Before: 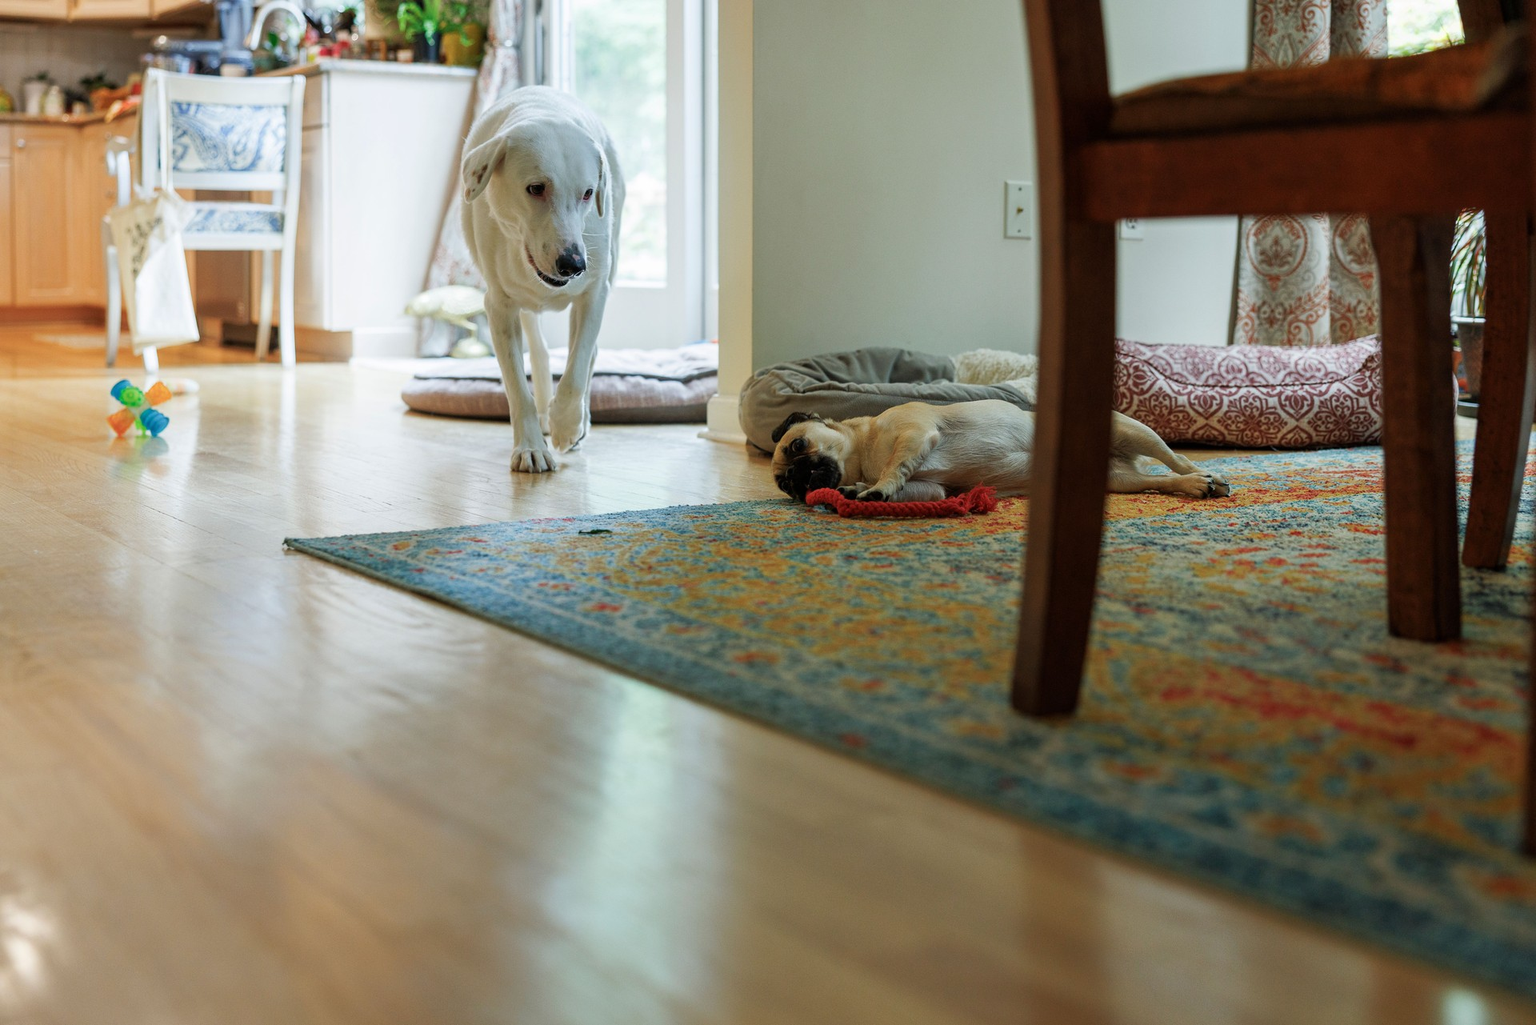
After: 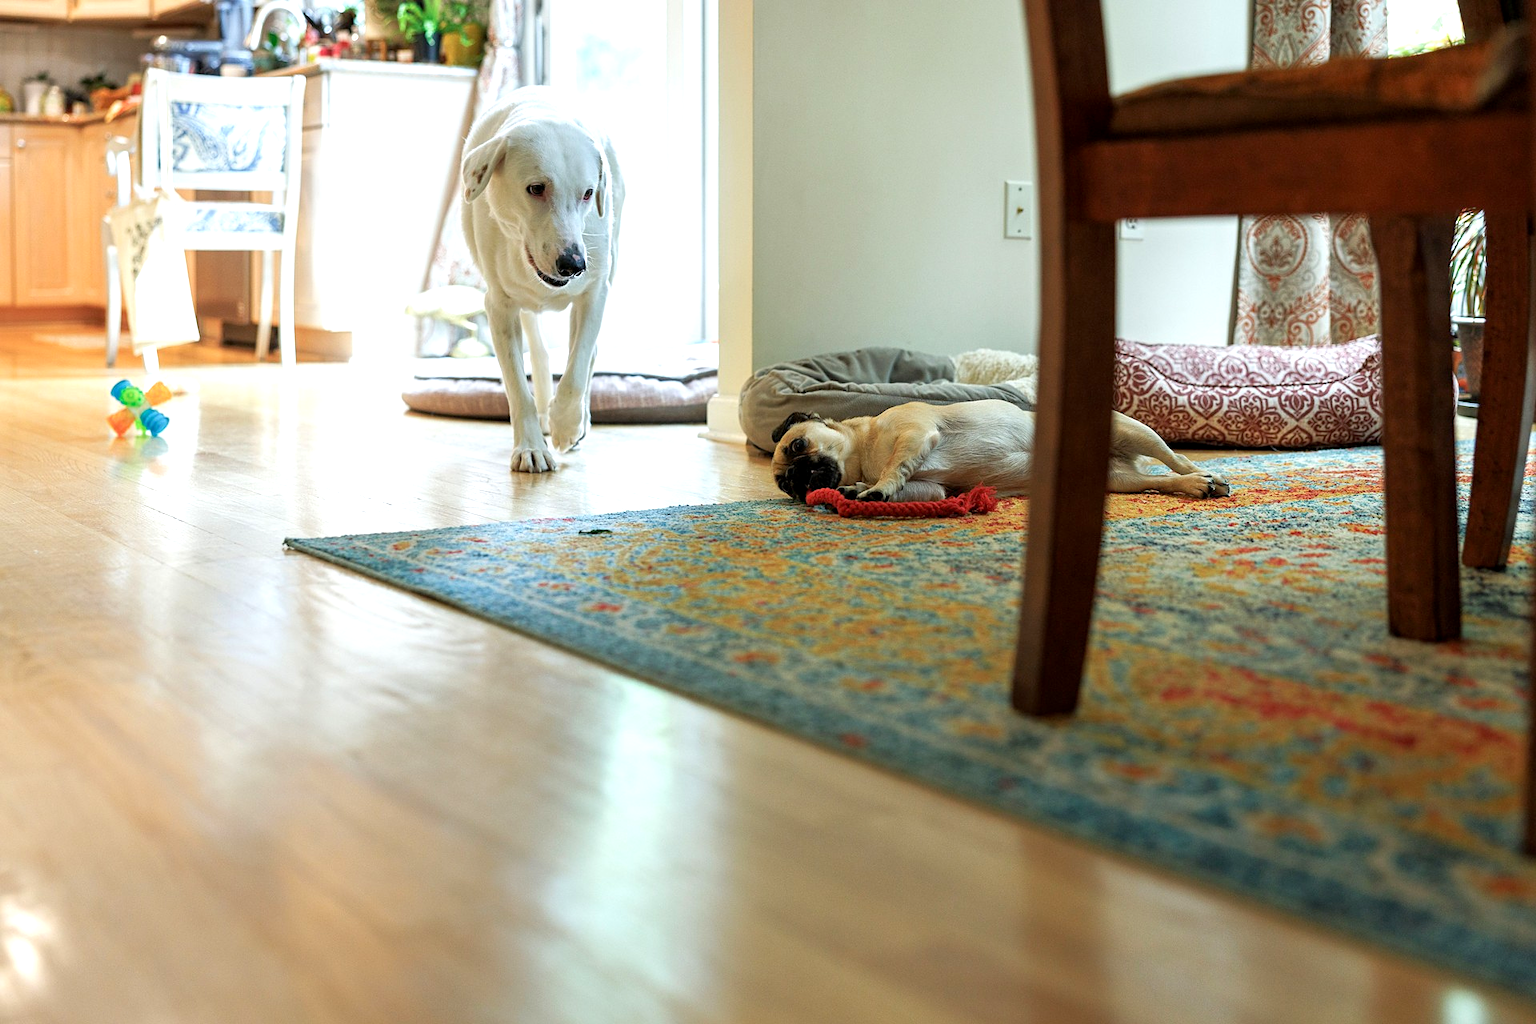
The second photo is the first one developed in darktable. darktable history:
sharpen: amount 0.2
exposure: black level correction 0.001, exposure 0.675 EV, compensate highlight preservation false
base curve: preserve colors none
